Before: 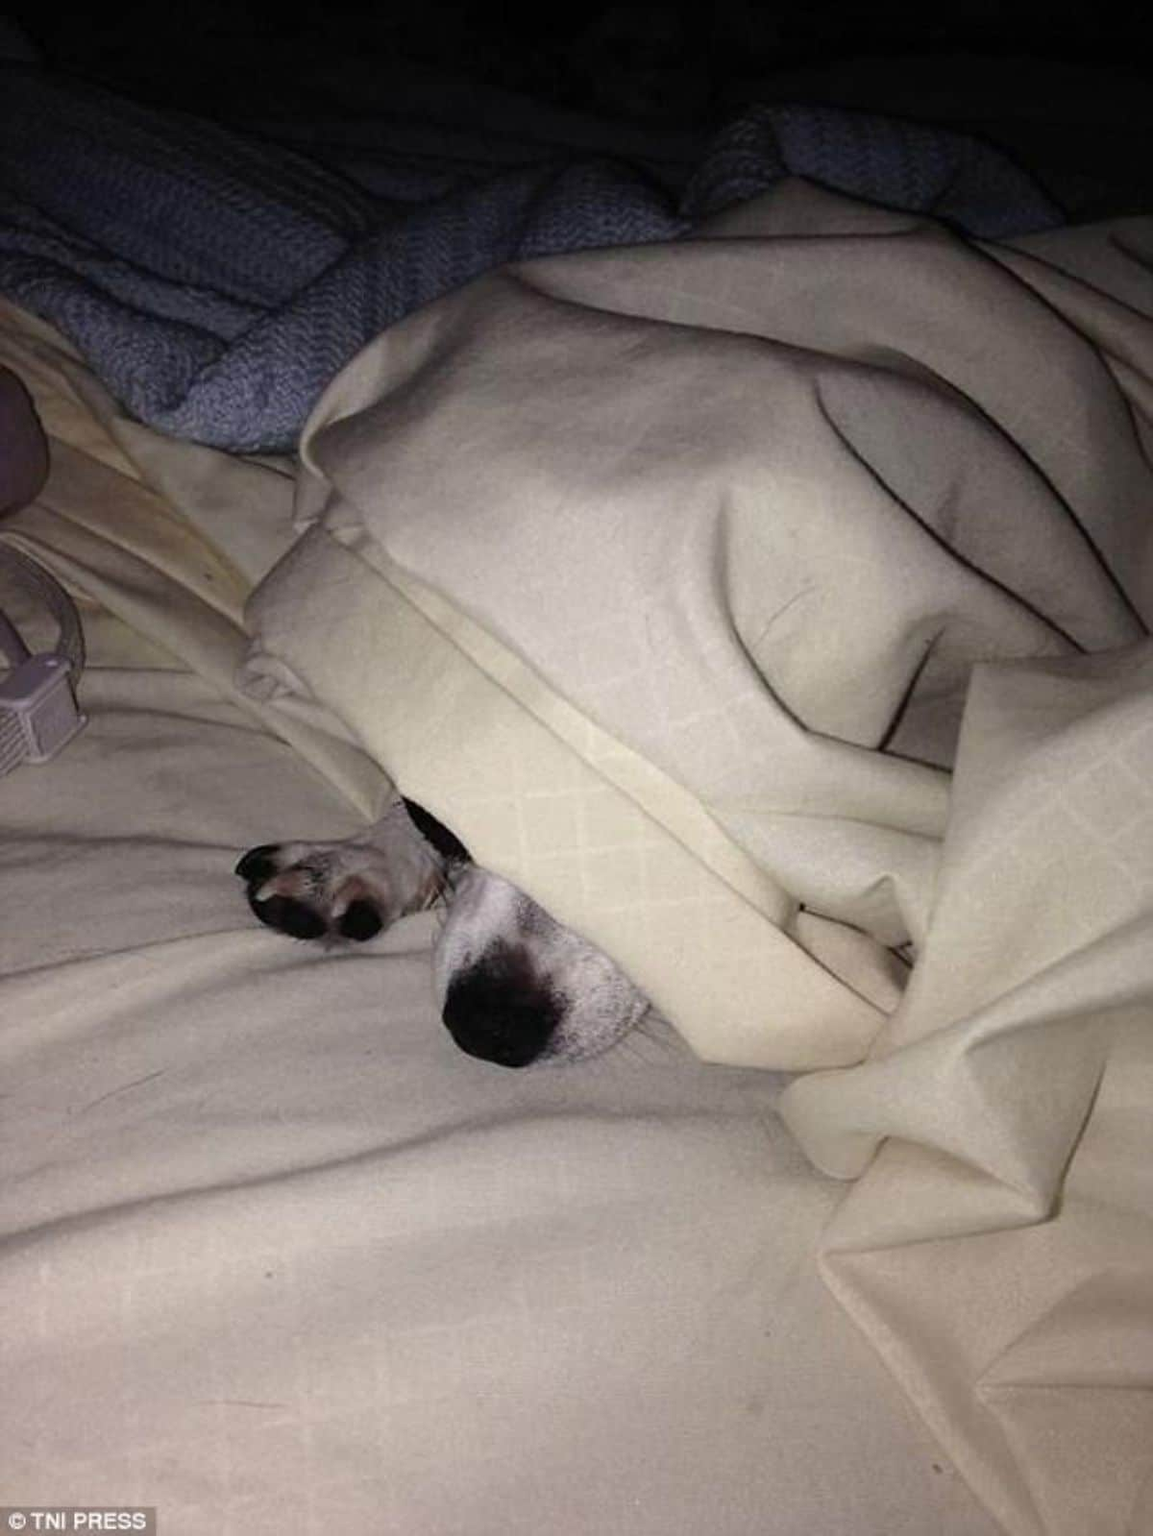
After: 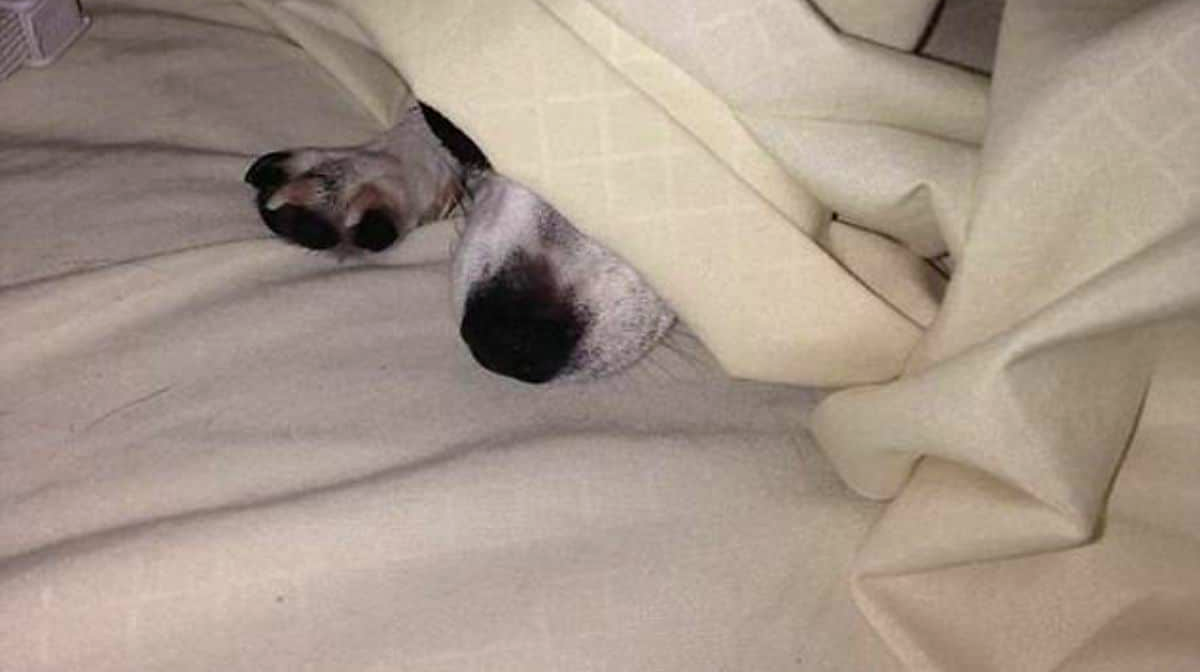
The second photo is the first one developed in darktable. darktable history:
color balance rgb: perceptual saturation grading › global saturation 25%, global vibrance 20%
crop: top 45.551%, bottom 12.262%
local contrast: mode bilateral grid, contrast 15, coarseness 36, detail 105%, midtone range 0.2
